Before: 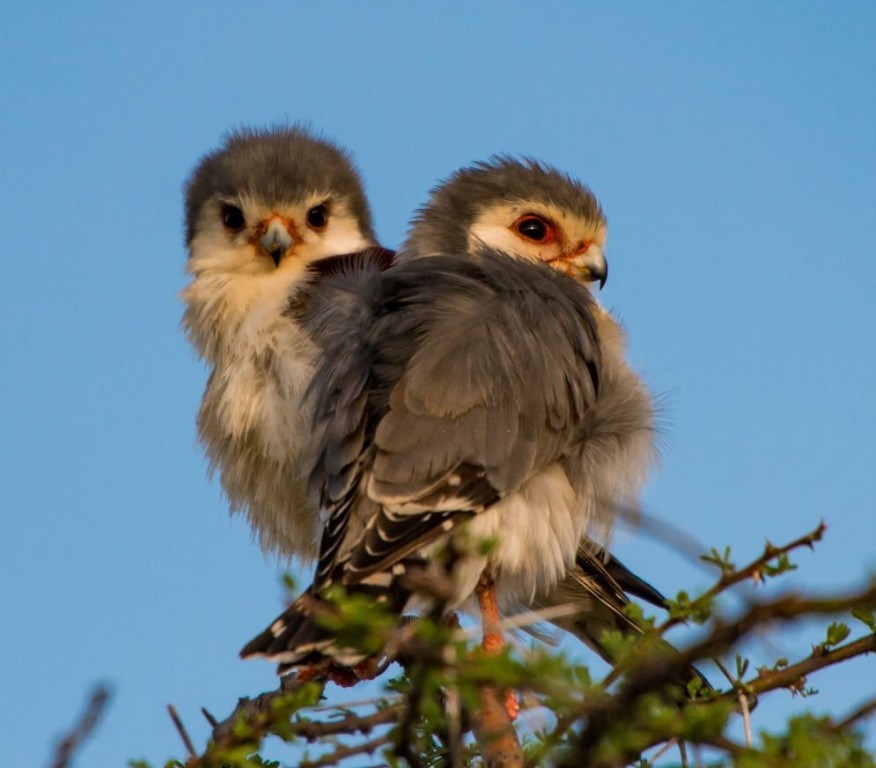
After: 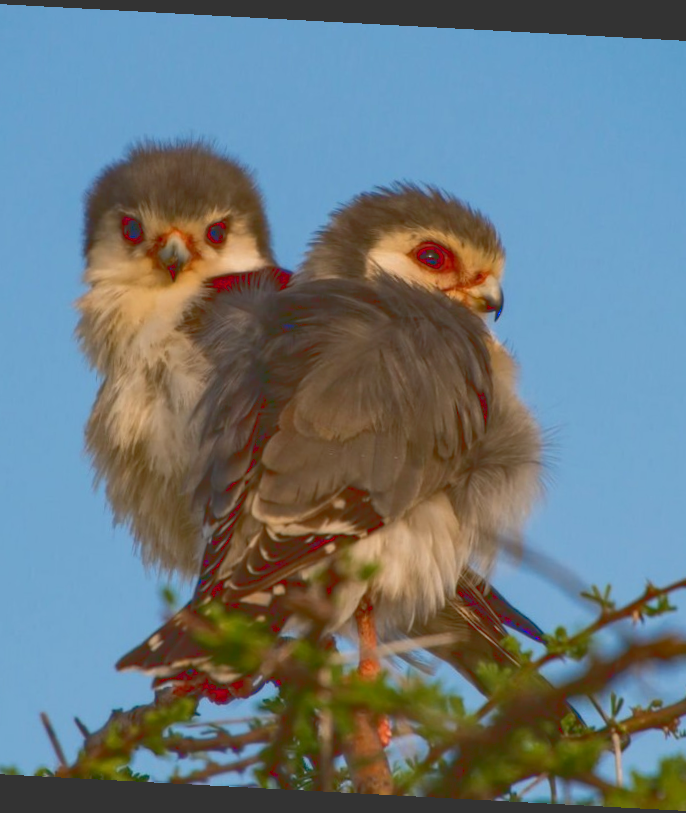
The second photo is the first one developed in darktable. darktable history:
crop and rotate: angle -3.06°, left 14.185%, top 0.015%, right 10.845%, bottom 0.047%
tone curve: curves: ch0 [(0, 0.211) (0.15, 0.25) (1, 0.953)], color space Lab, linked channels, preserve colors none
